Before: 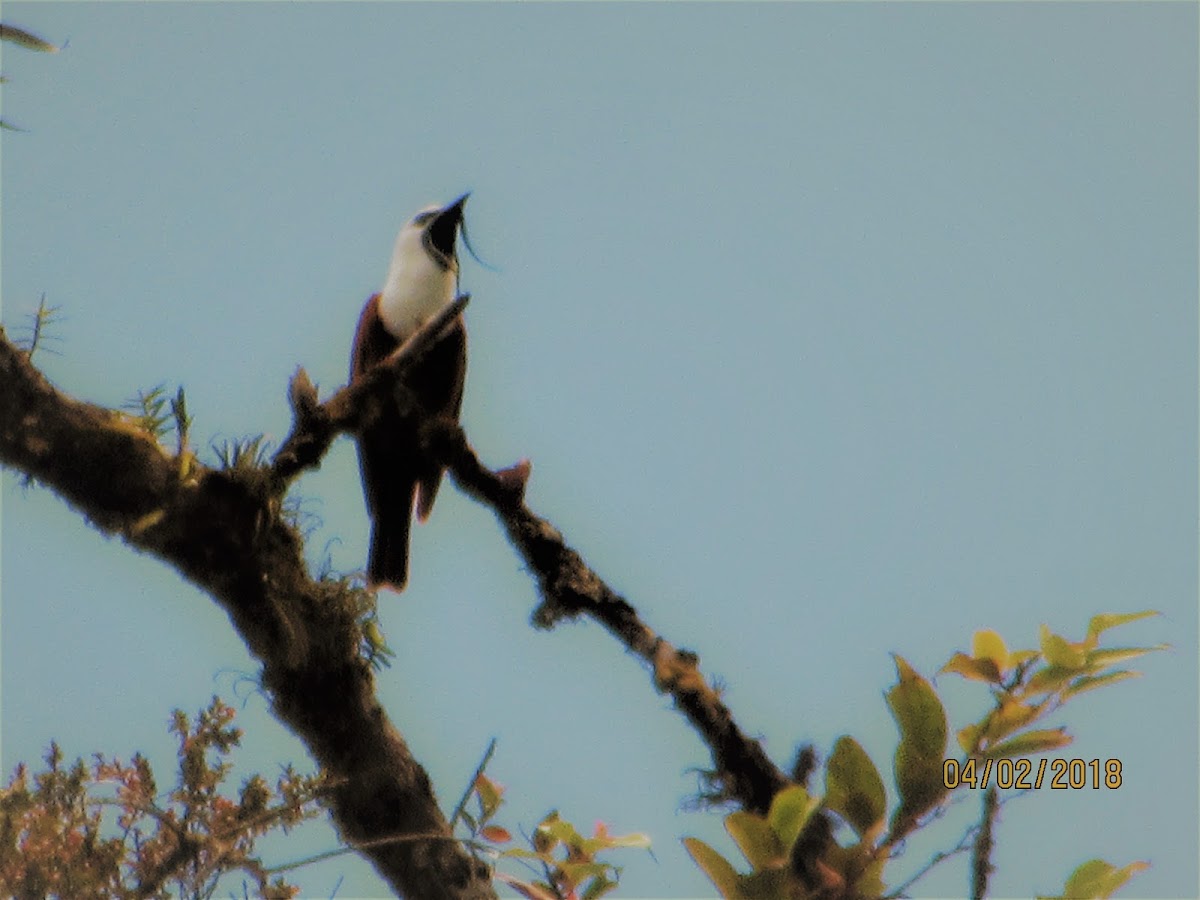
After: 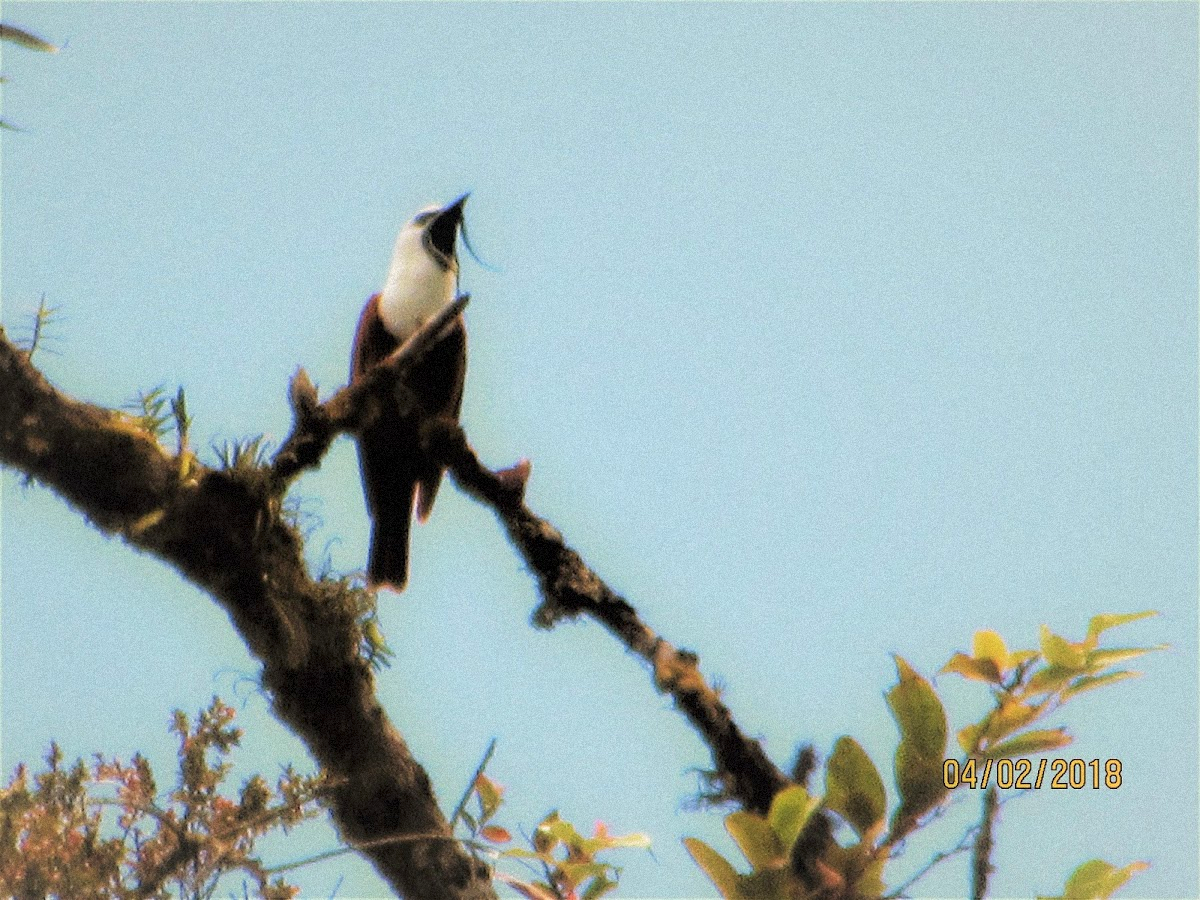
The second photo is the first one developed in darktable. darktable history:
exposure: exposure 0.766 EV, compensate highlight preservation false
grain: mid-tones bias 0%
